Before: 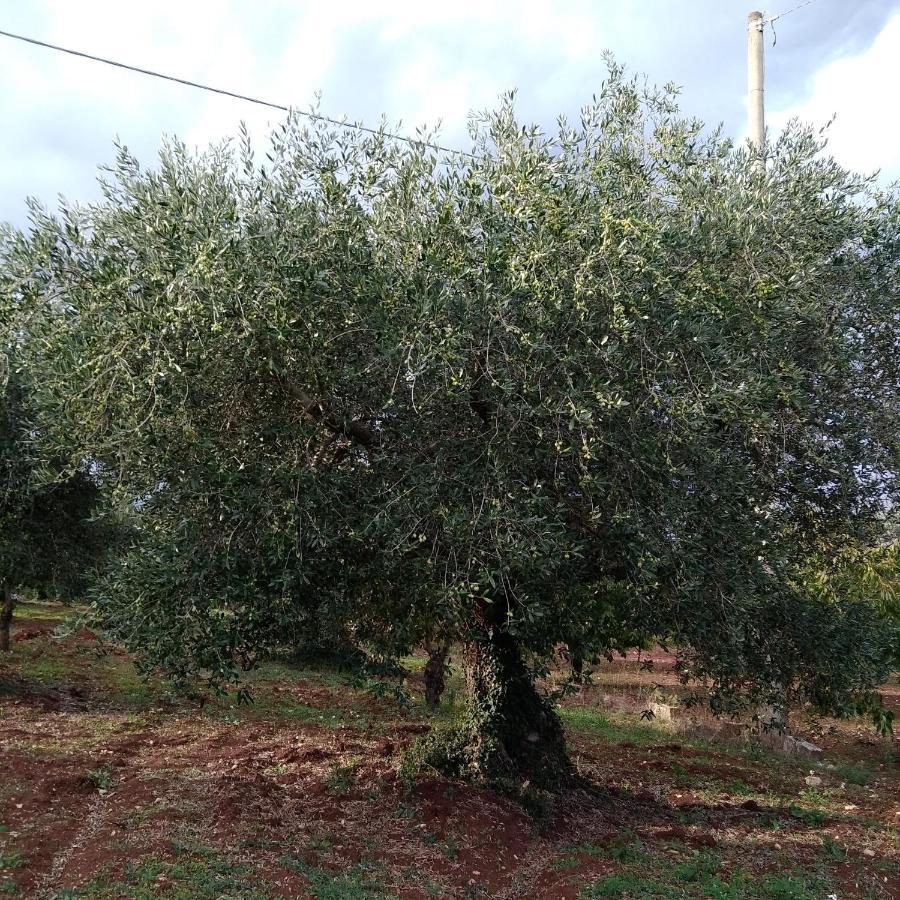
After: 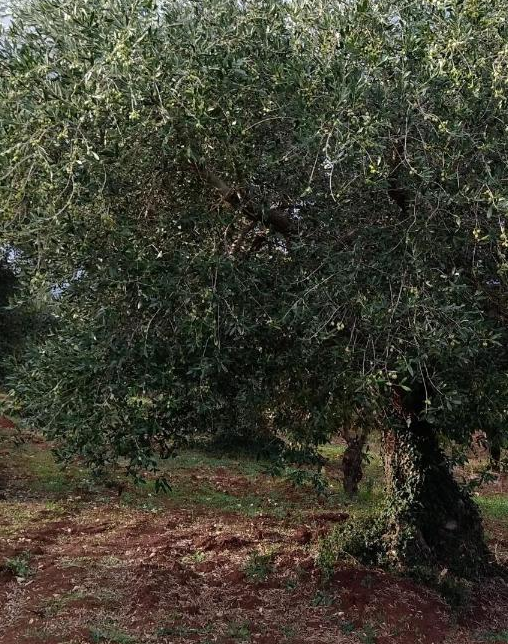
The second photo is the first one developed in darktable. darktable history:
crop: left 9.196%, top 23.611%, right 34.296%, bottom 4.803%
